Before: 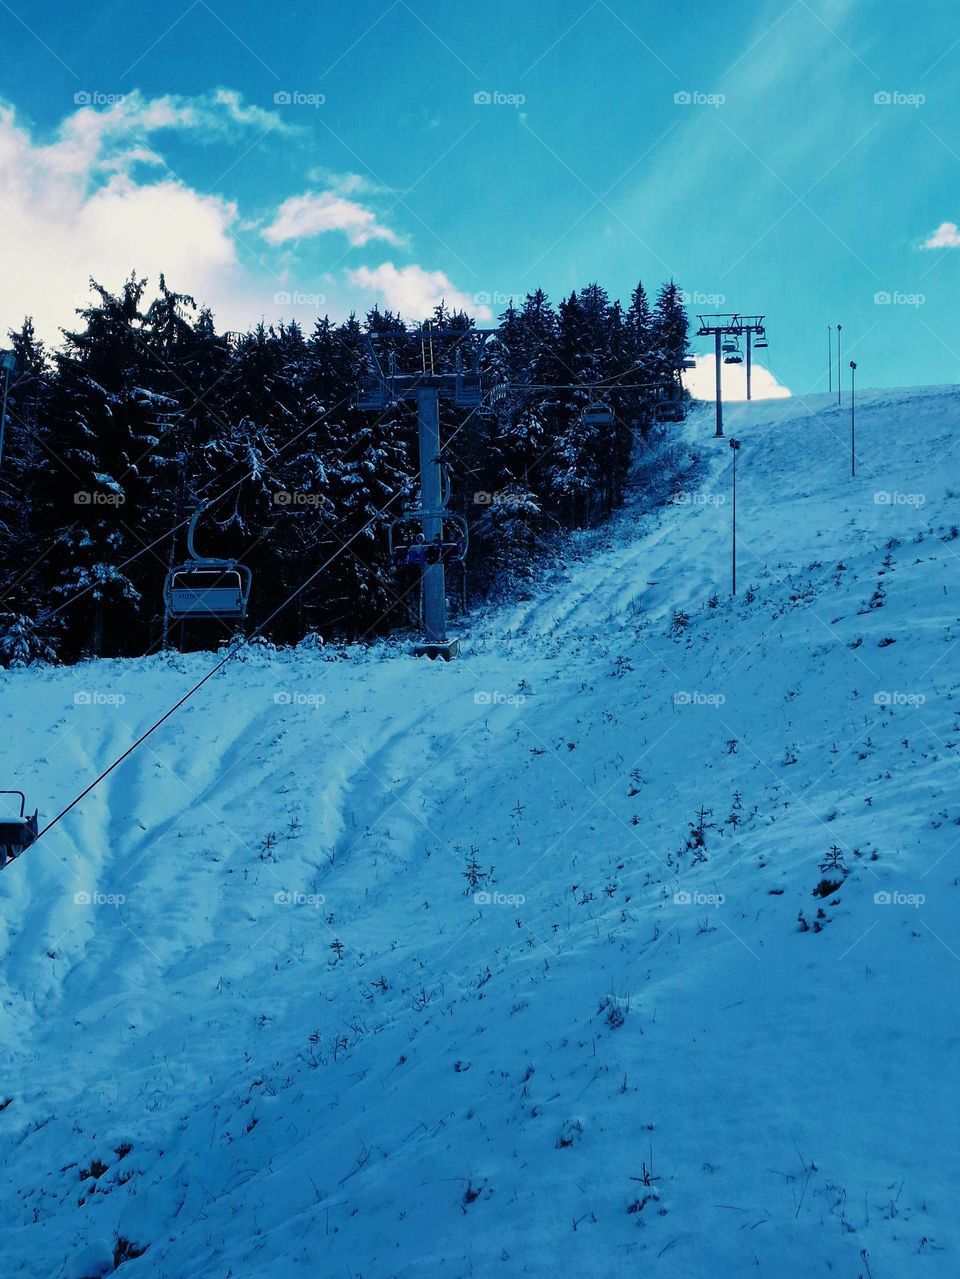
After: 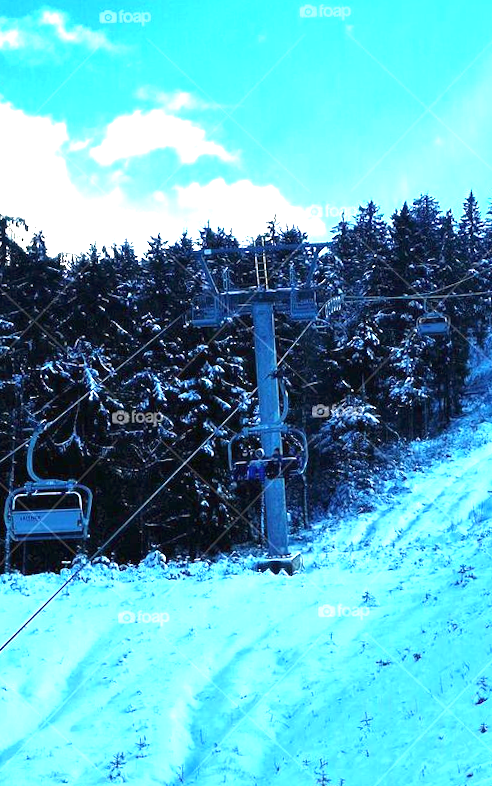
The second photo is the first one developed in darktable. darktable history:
exposure: black level correction 0, exposure 1.75 EV, compensate exposure bias true, compensate highlight preservation false
rotate and perspective: rotation -1.77°, lens shift (horizontal) 0.004, automatic cropping off
crop: left 17.835%, top 7.675%, right 32.881%, bottom 32.213%
